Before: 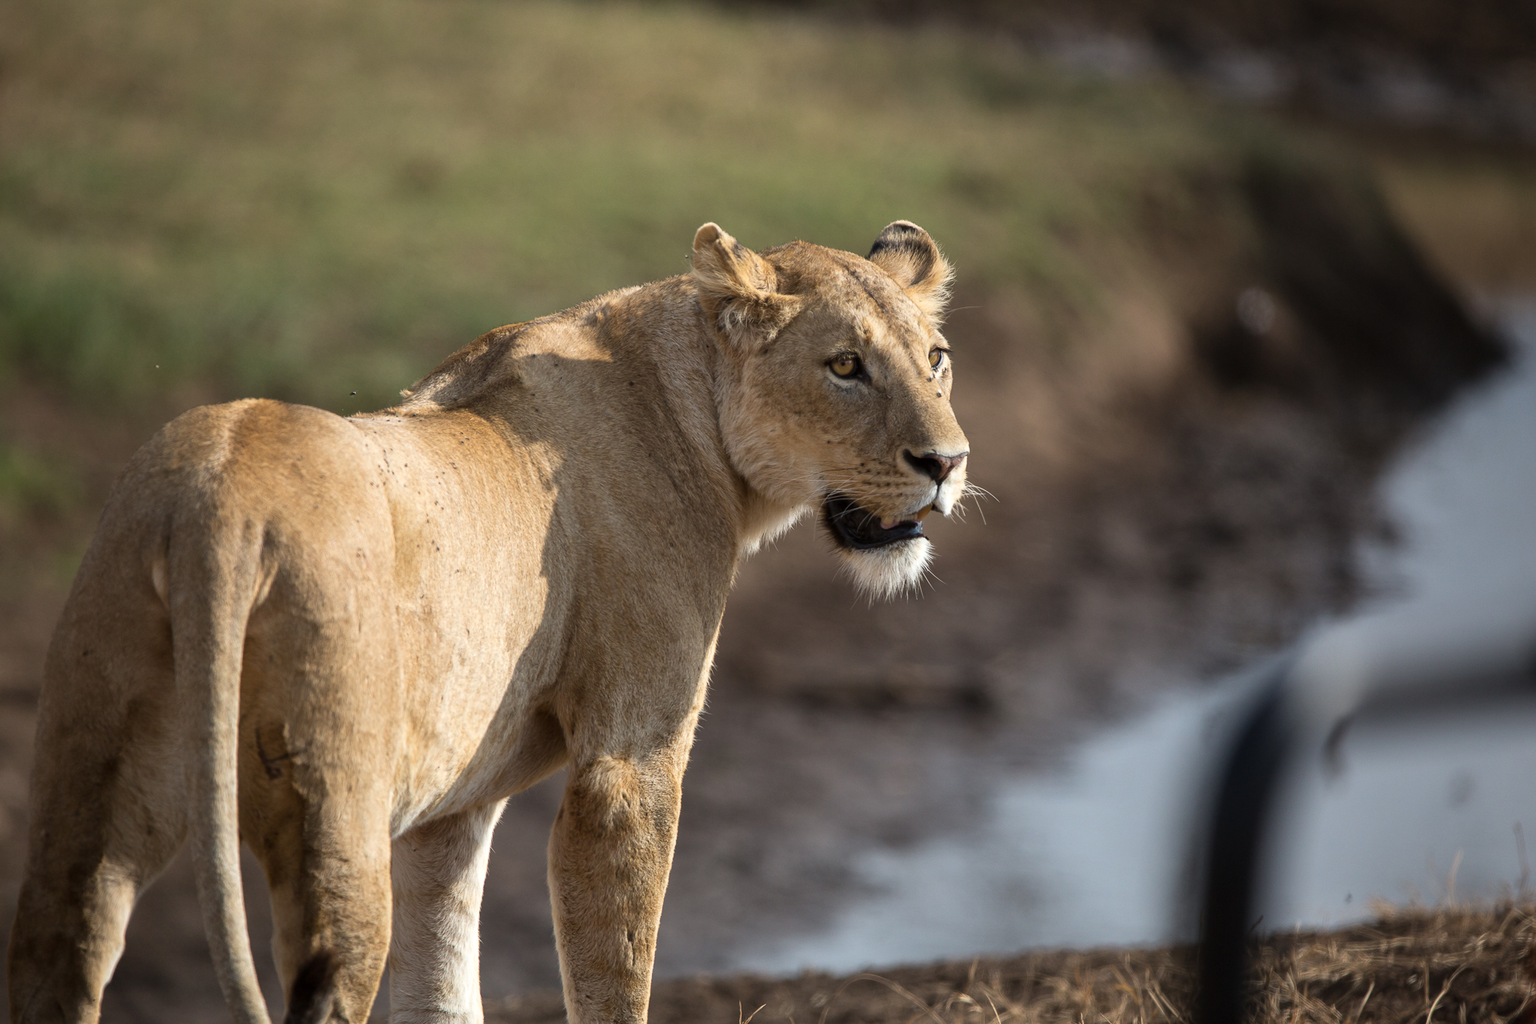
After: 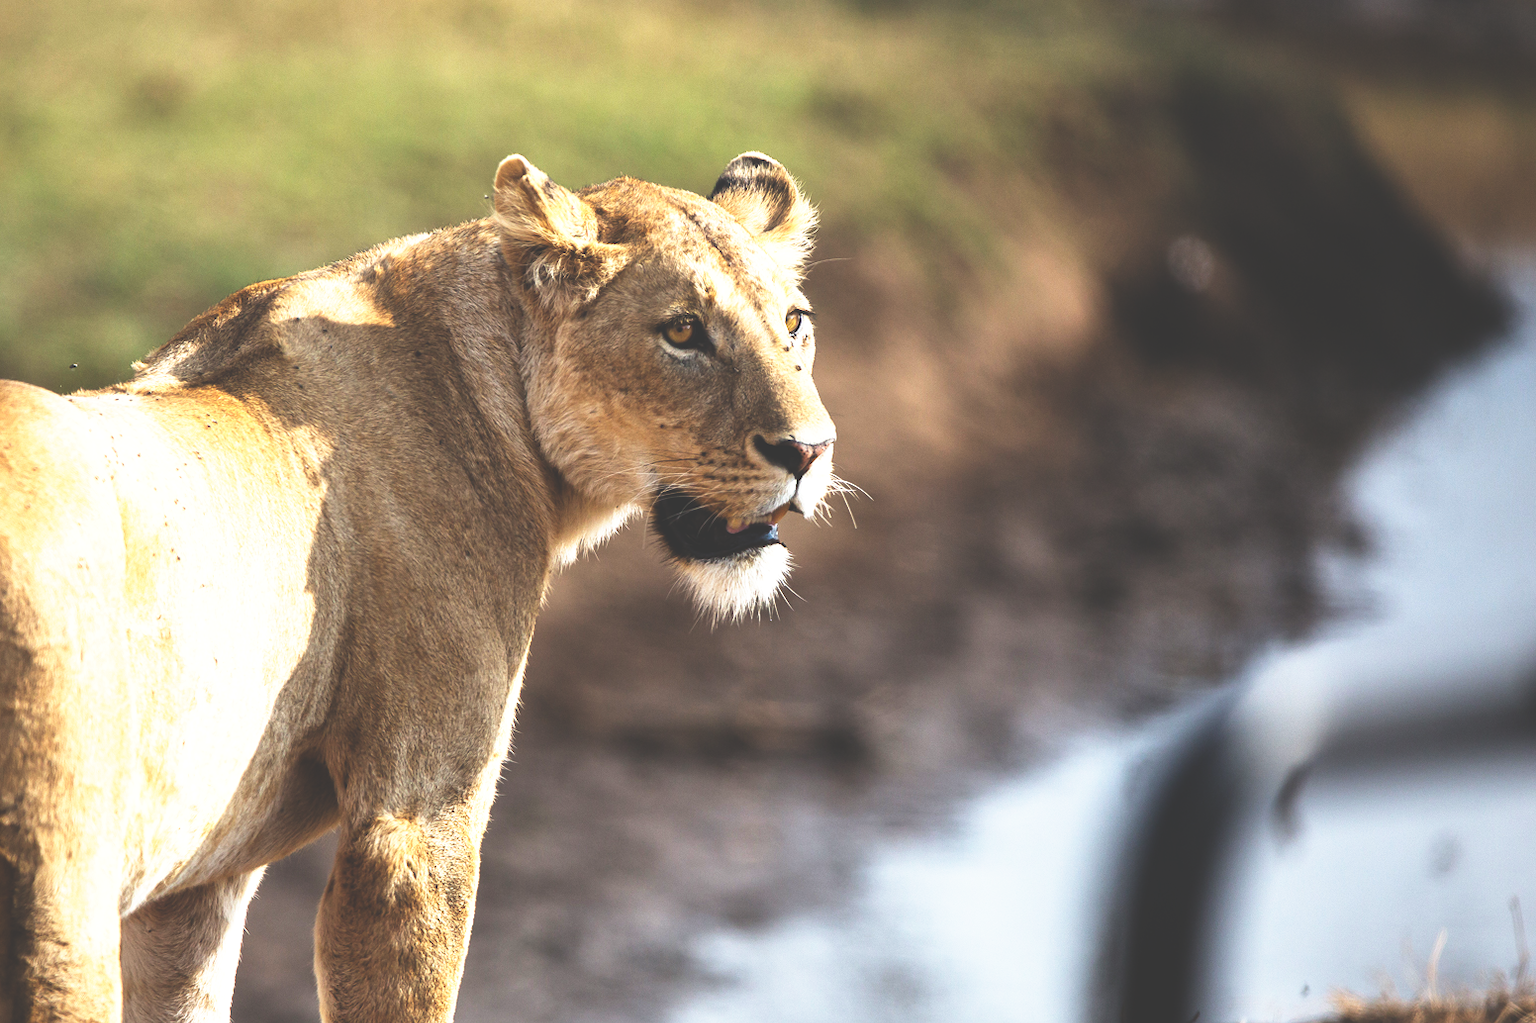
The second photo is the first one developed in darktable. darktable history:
exposure: exposure 0.669 EV, compensate highlight preservation false
crop: left 19.159%, top 9.58%, bottom 9.58%
base curve: curves: ch0 [(0, 0.036) (0.007, 0.037) (0.604, 0.887) (1, 1)], preserve colors none
